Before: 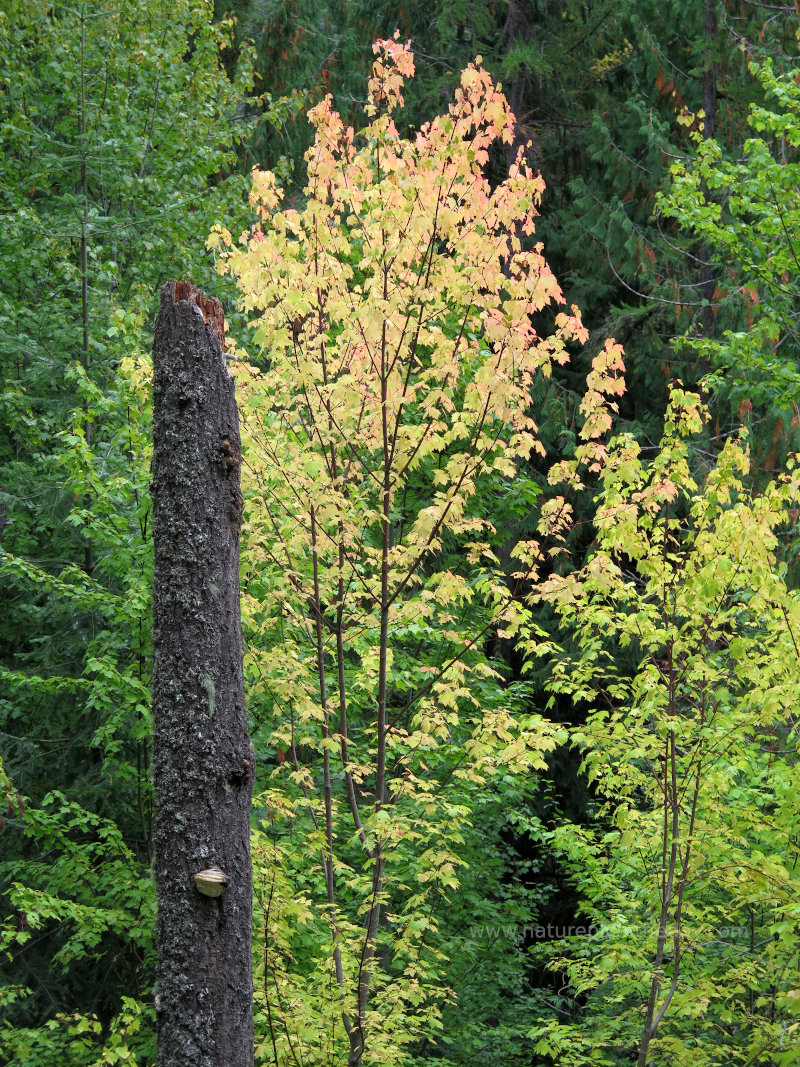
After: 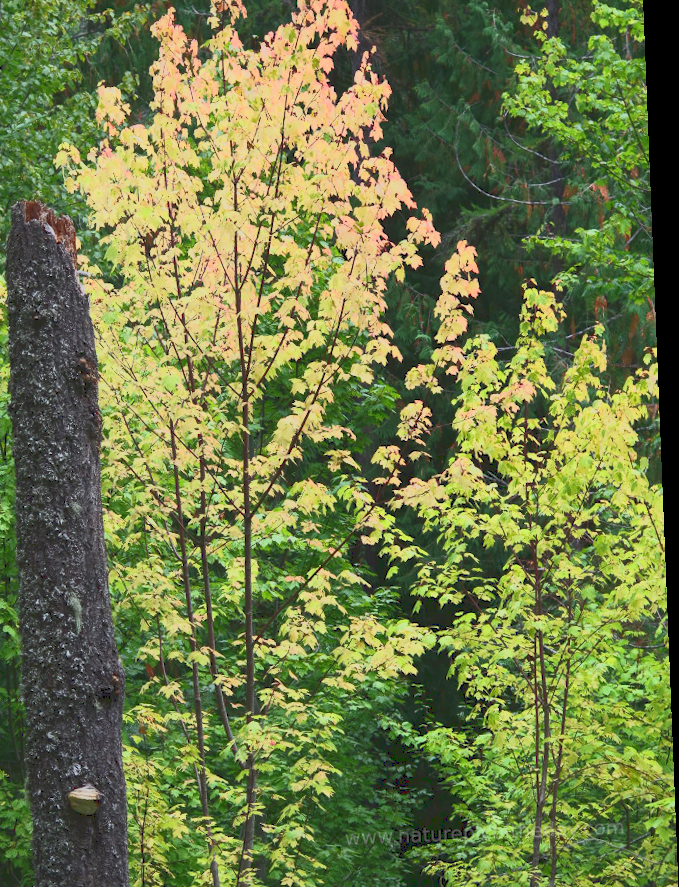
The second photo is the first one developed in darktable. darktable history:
tone curve: curves: ch0 [(0, 0.148) (0.191, 0.225) (0.39, 0.373) (0.669, 0.716) (0.847, 0.818) (1, 0.839)]
rotate and perspective: rotation -2.29°, automatic cropping off
crop: left 19.159%, top 9.58%, bottom 9.58%
